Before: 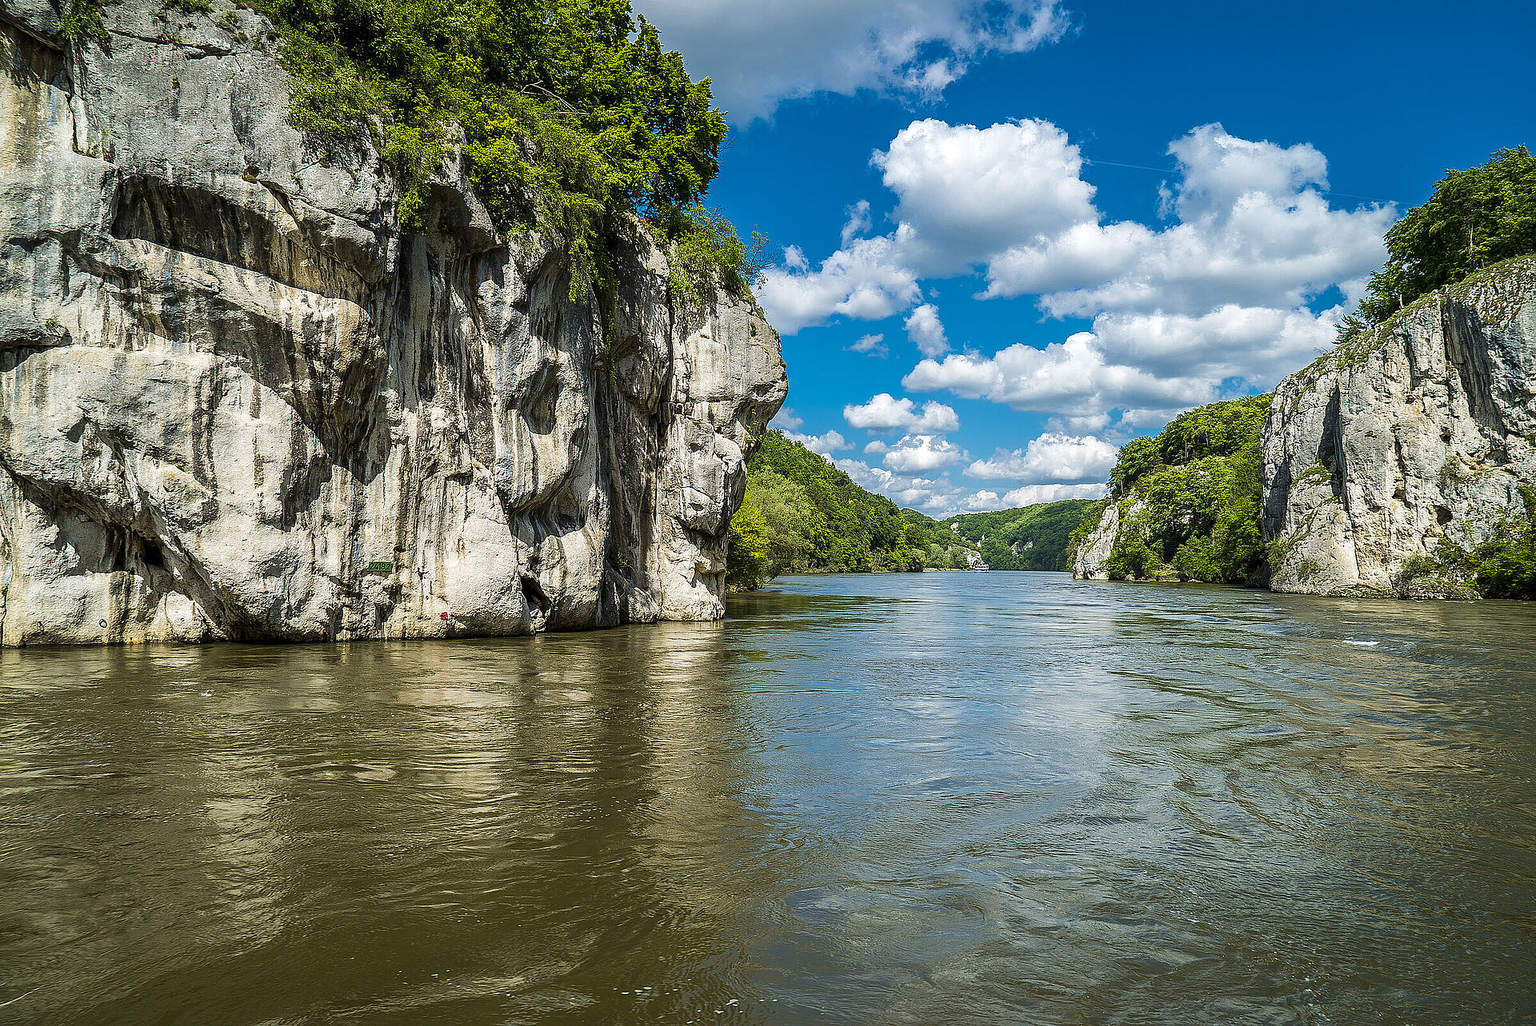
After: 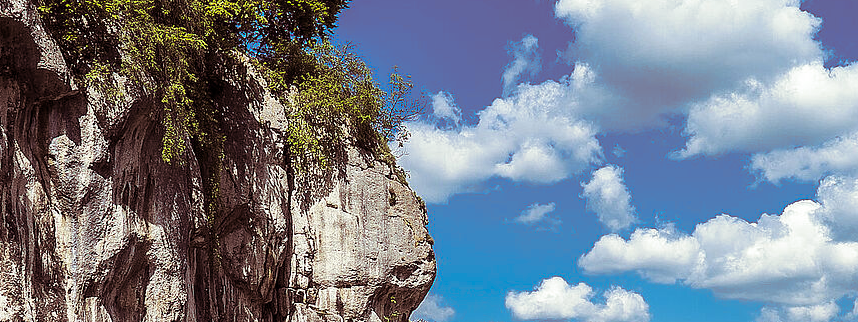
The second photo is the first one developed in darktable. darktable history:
split-toning: on, module defaults
crop: left 28.64%, top 16.832%, right 26.637%, bottom 58.055%
